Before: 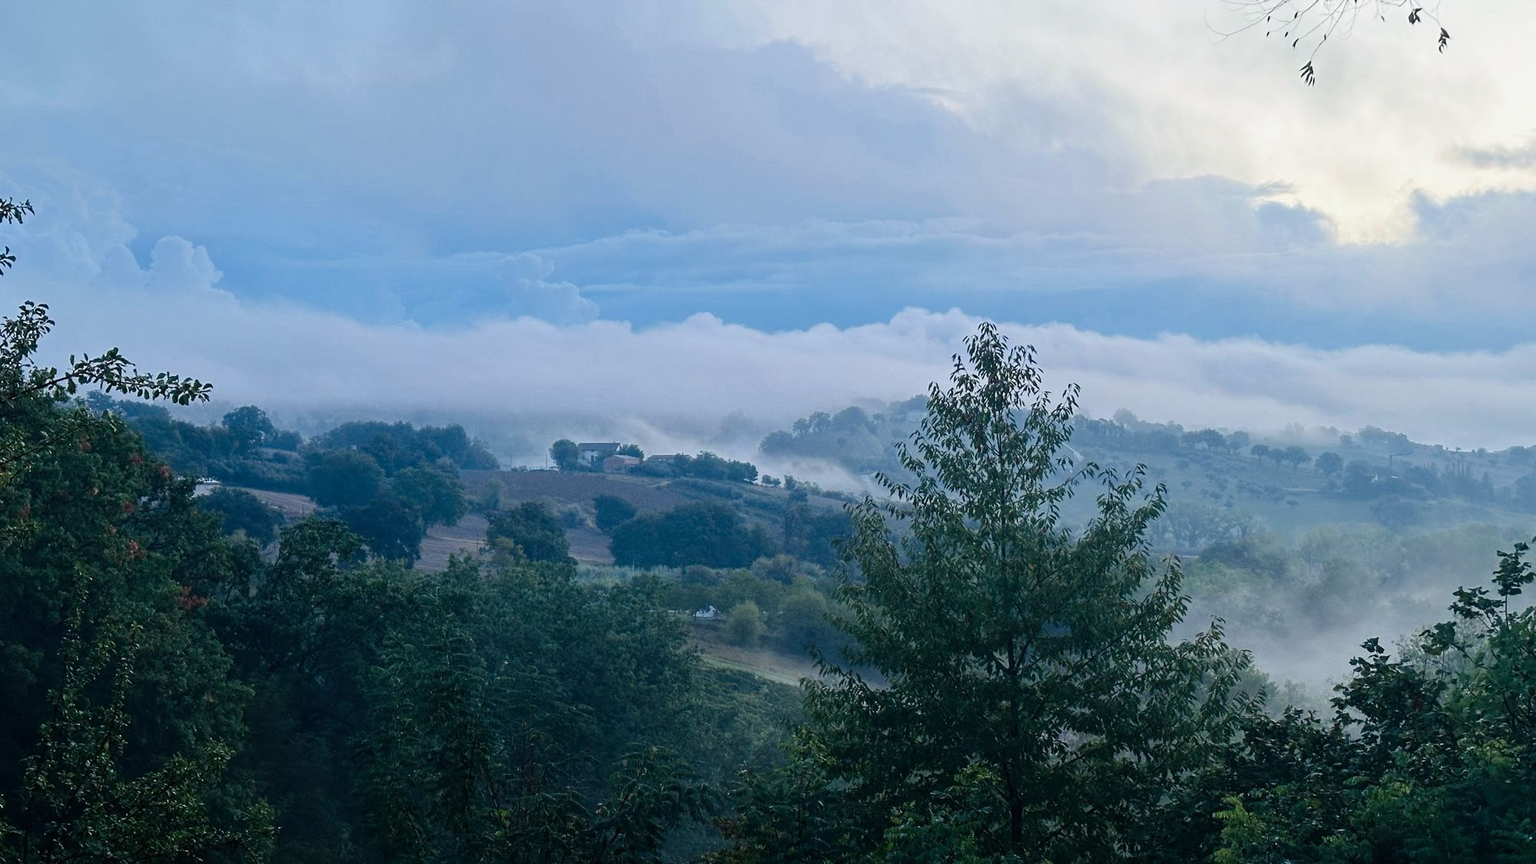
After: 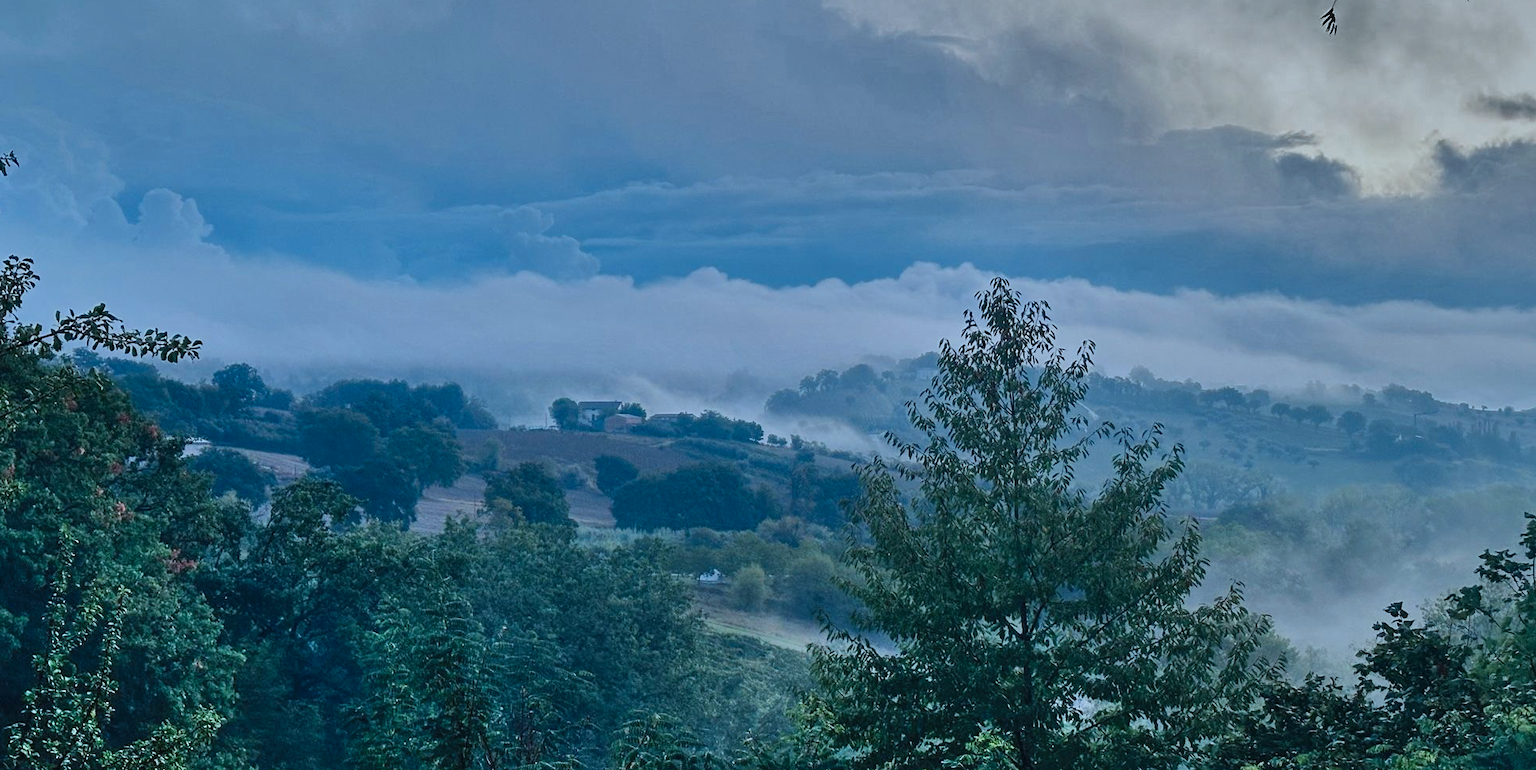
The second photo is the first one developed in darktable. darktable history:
color correction: highlights a* -4.04, highlights b* -10.72
crop: left 1.05%, top 6.163%, right 1.751%, bottom 7.157%
shadows and highlights: shadows 79.7, white point adjustment -8.93, highlights -61.5, highlights color adjustment 0.697%, soften with gaussian
